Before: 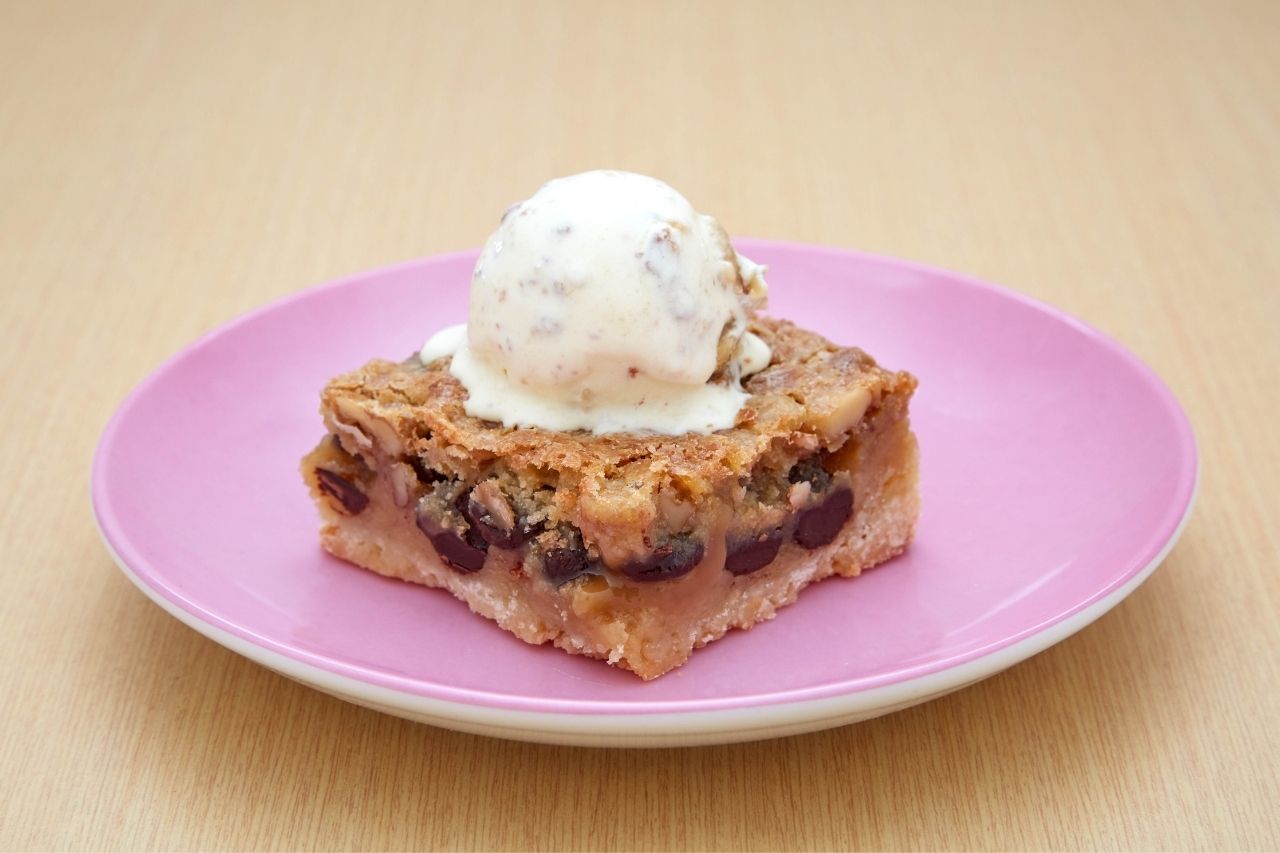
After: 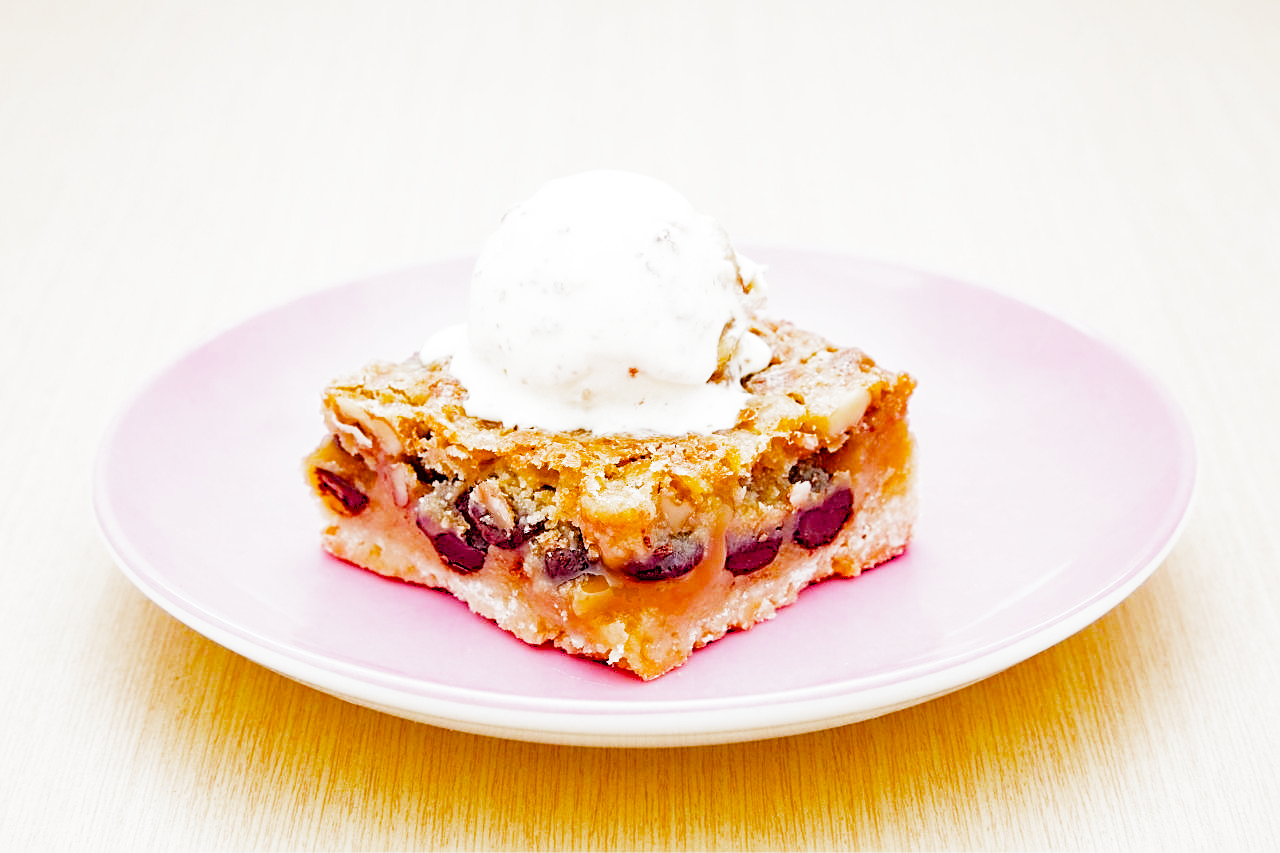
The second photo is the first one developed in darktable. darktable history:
exposure: exposure 2.021 EV, compensate highlight preservation false
filmic rgb: black relative exposure -7.65 EV, white relative exposure 4.56 EV, hardness 3.61, preserve chrominance no, color science v4 (2020), type of noise poissonian
color balance rgb: perceptual saturation grading › global saturation 25.845%, perceptual brilliance grading › mid-tones 10.4%, perceptual brilliance grading › shadows 14.989%, global vibrance 16.436%, saturation formula JzAzBz (2021)
sharpen: on, module defaults
